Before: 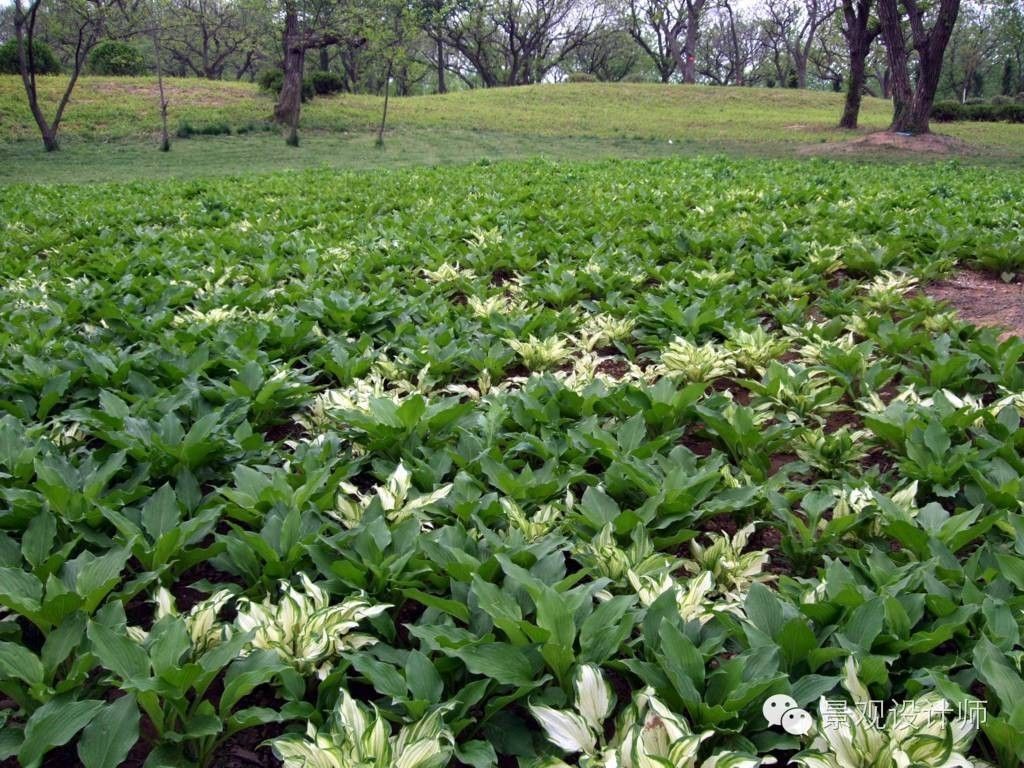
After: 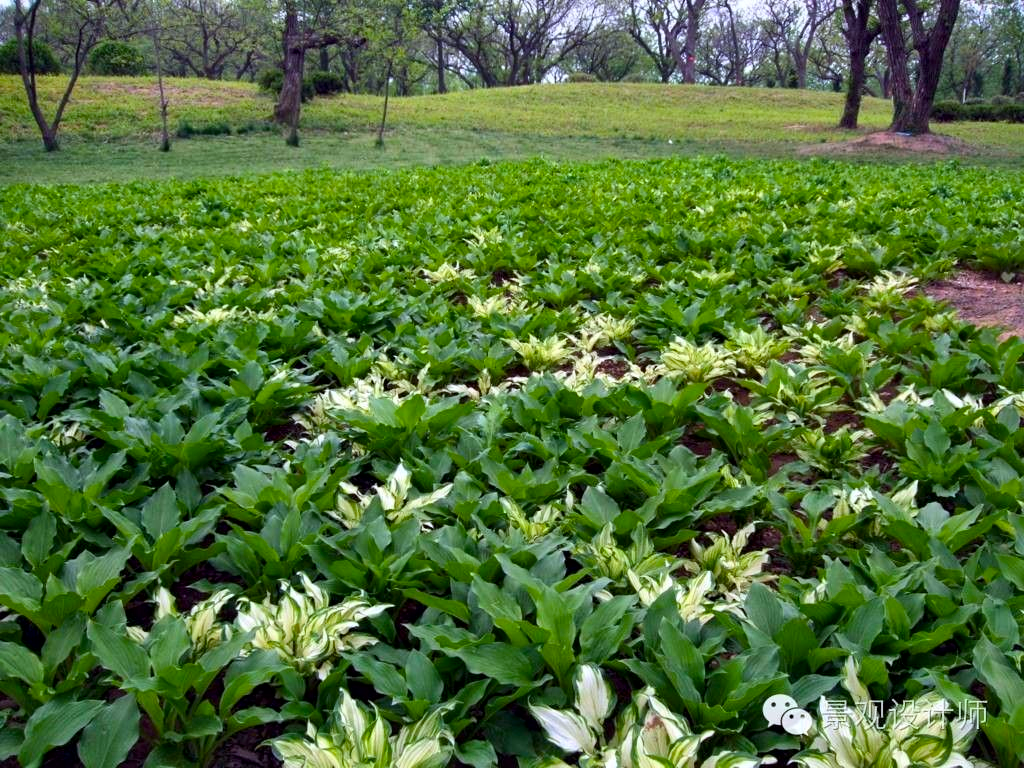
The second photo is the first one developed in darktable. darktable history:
color zones: curves: ch0 [(0, 0.5) (0.143, 0.5) (0.286, 0.5) (0.429, 0.5) (0.571, 0.5) (0.714, 0.476) (0.857, 0.5) (1, 0.5)]; ch2 [(0, 0.5) (0.143, 0.5) (0.286, 0.5) (0.429, 0.5) (0.571, 0.5) (0.714, 0.487) (0.857, 0.5) (1, 0.5)]
white balance: red 0.98, blue 1.034
color balance rgb: perceptual saturation grading › global saturation 30%, global vibrance 20%
local contrast: mode bilateral grid, contrast 20, coarseness 50, detail 132%, midtone range 0.2
